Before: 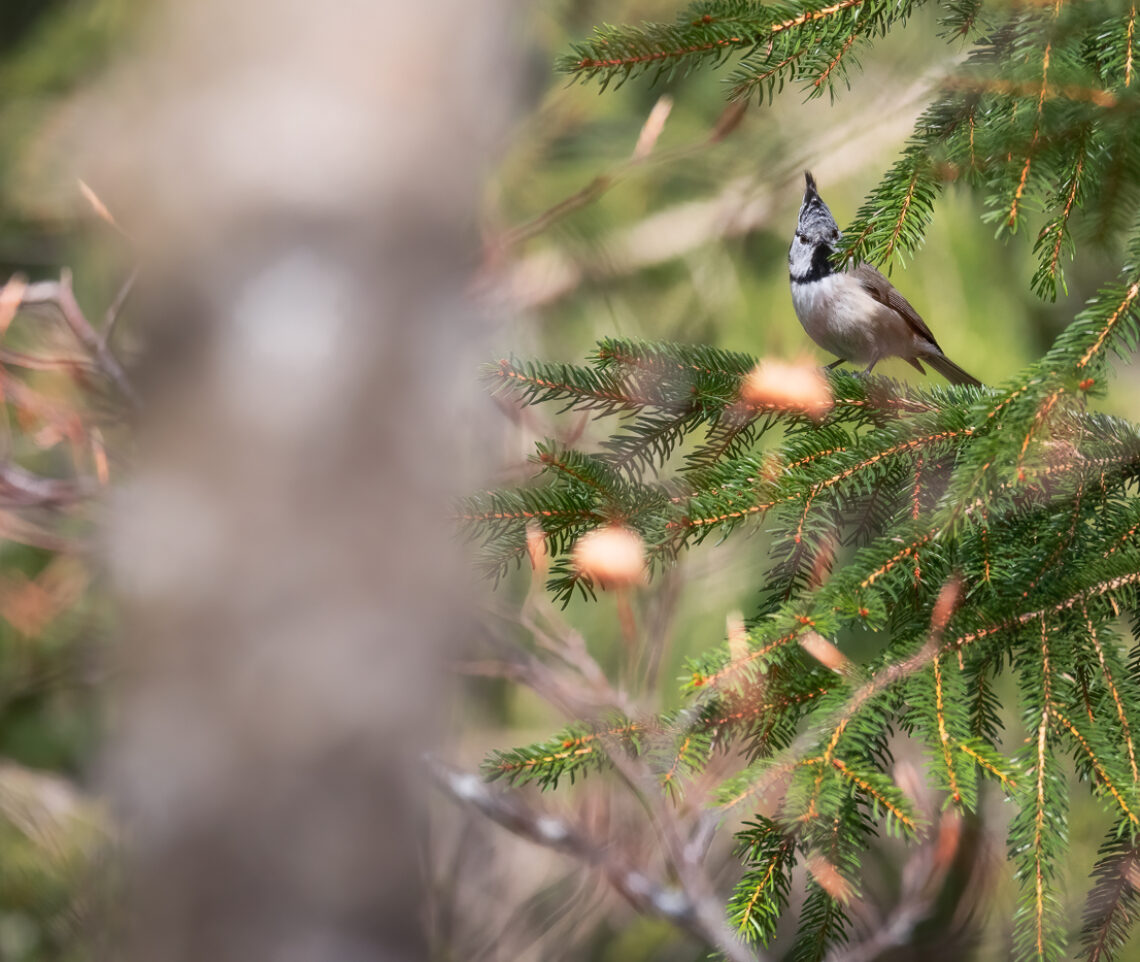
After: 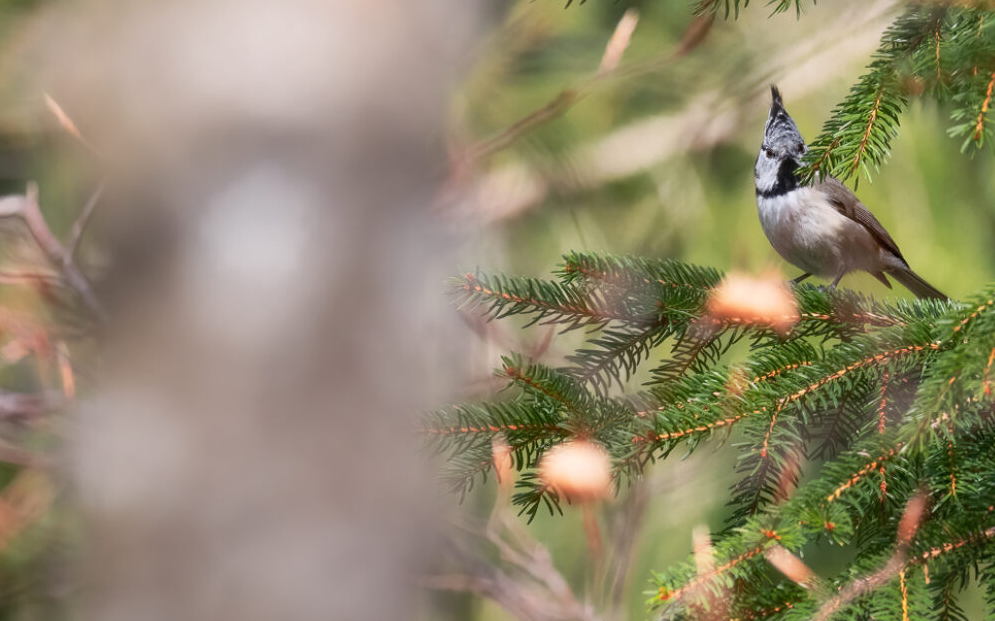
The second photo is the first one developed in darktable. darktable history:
vibrance: vibrance 10%
crop: left 3.015%, top 8.969%, right 9.647%, bottom 26.457%
